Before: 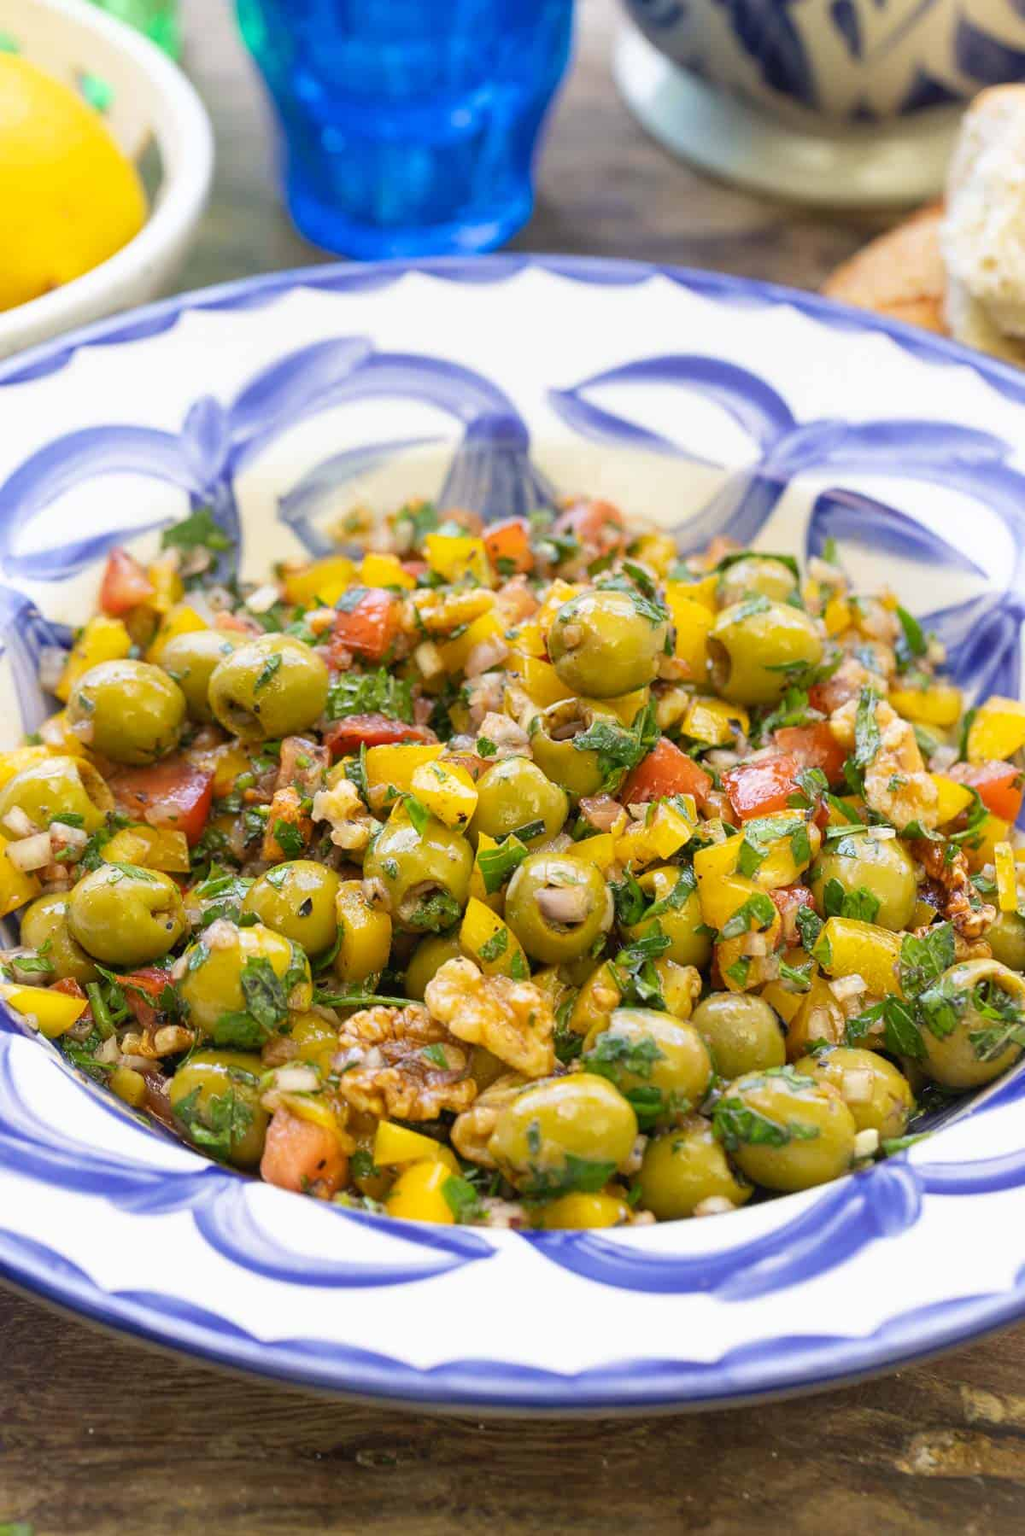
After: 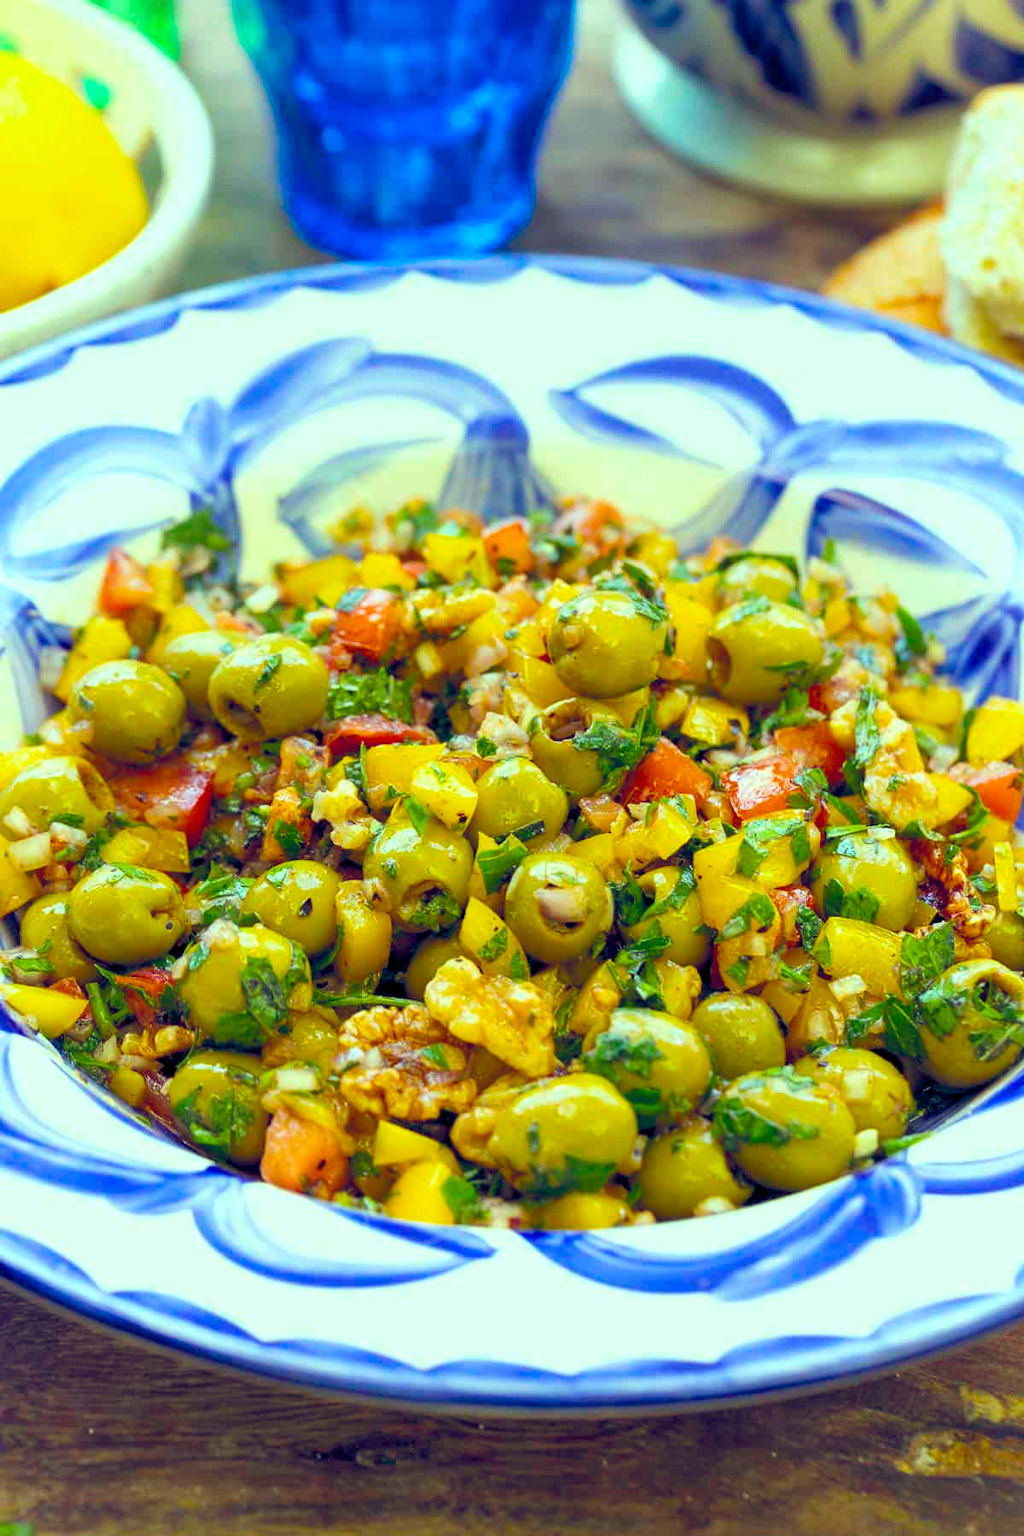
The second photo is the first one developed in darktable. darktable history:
color balance rgb: power › chroma 0.482%, power › hue 259.54°, highlights gain › luminance 15.538%, highlights gain › chroma 7.126%, highlights gain › hue 128.47°, global offset › luminance -0.302%, global offset › chroma 0.309%, global offset › hue 262.06°, perceptual saturation grading › global saturation 37.2%, perceptual saturation grading › shadows 34.715%, global vibrance 20%
